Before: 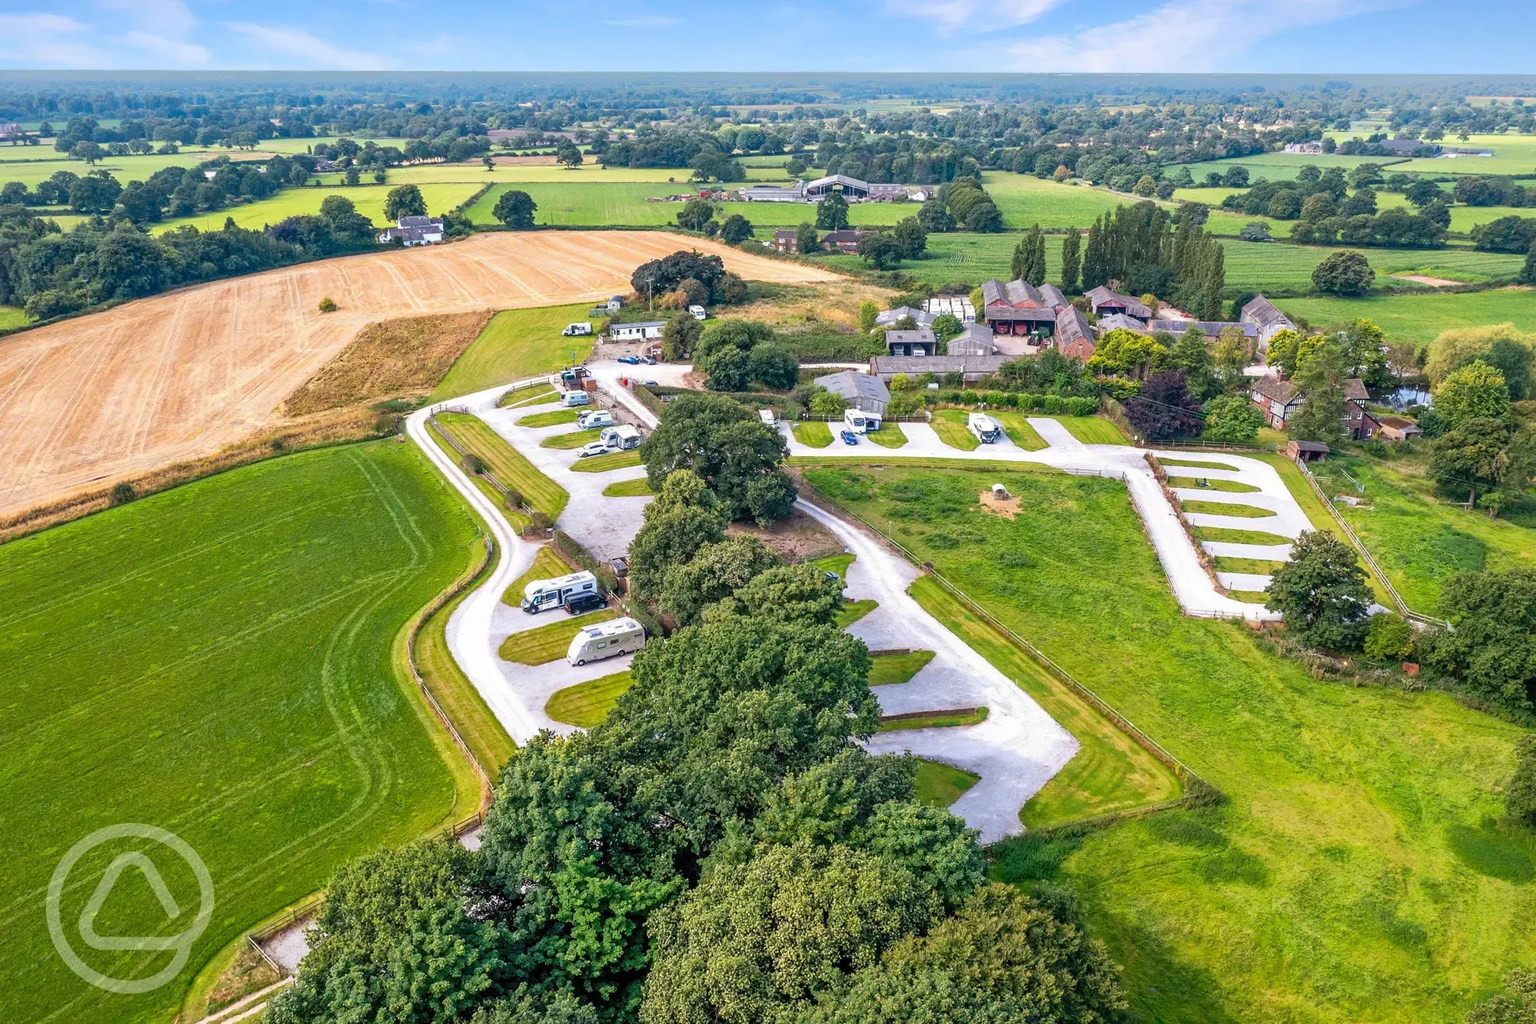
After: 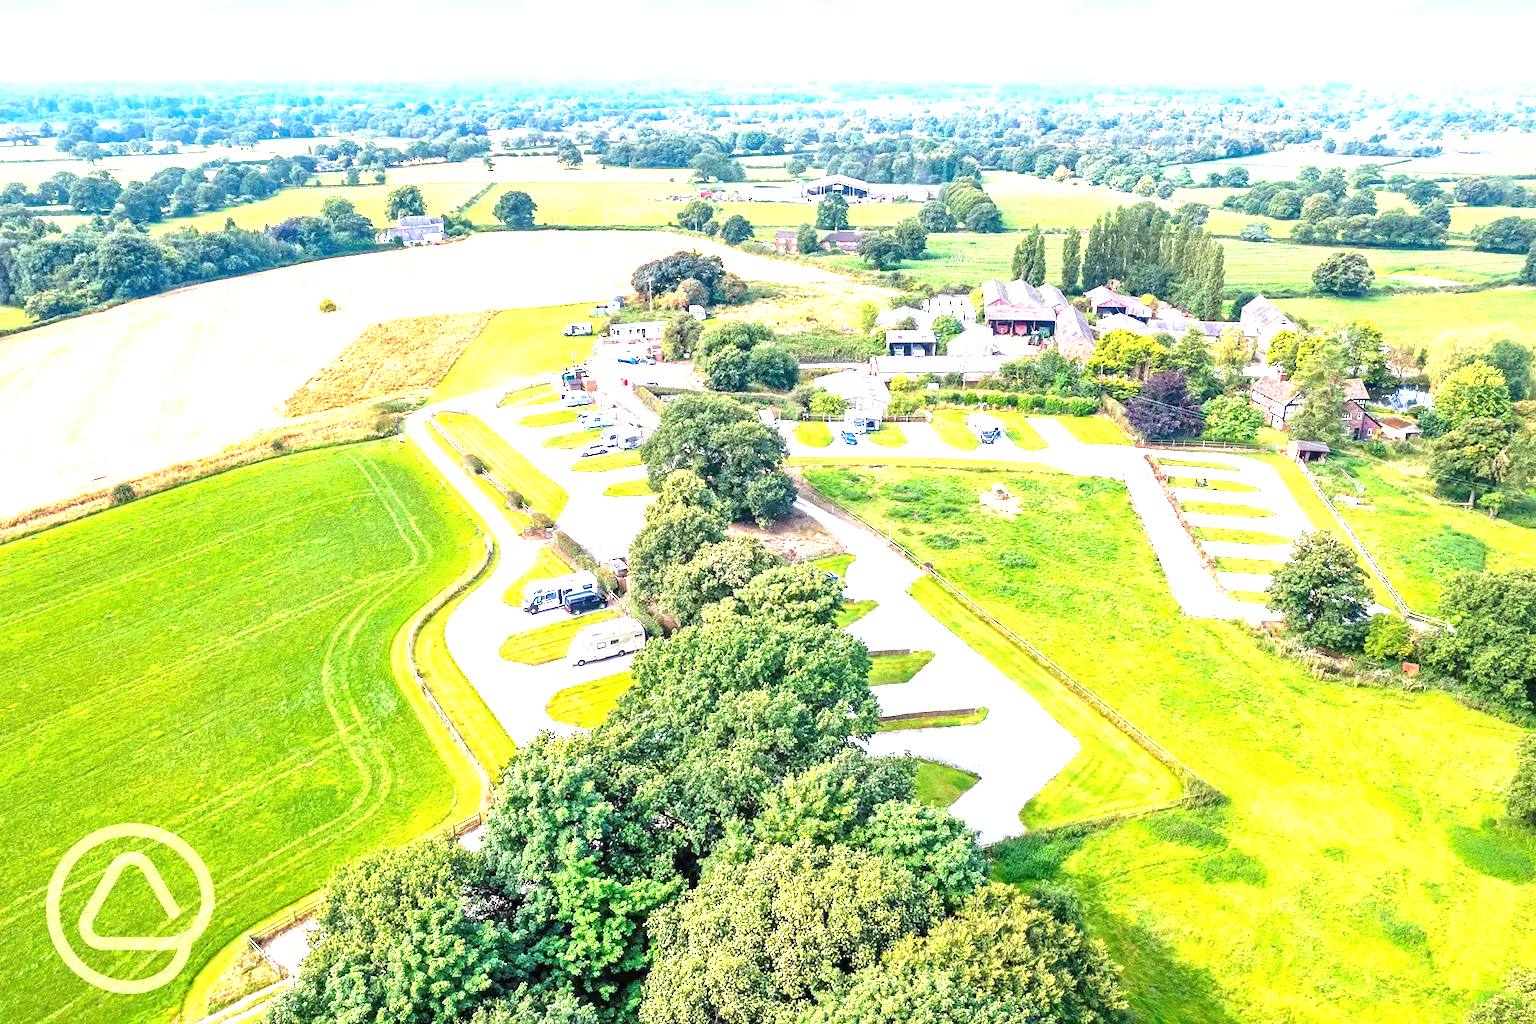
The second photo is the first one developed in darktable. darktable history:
exposure: black level correction 0, exposure 1.935 EV, compensate highlight preservation false
